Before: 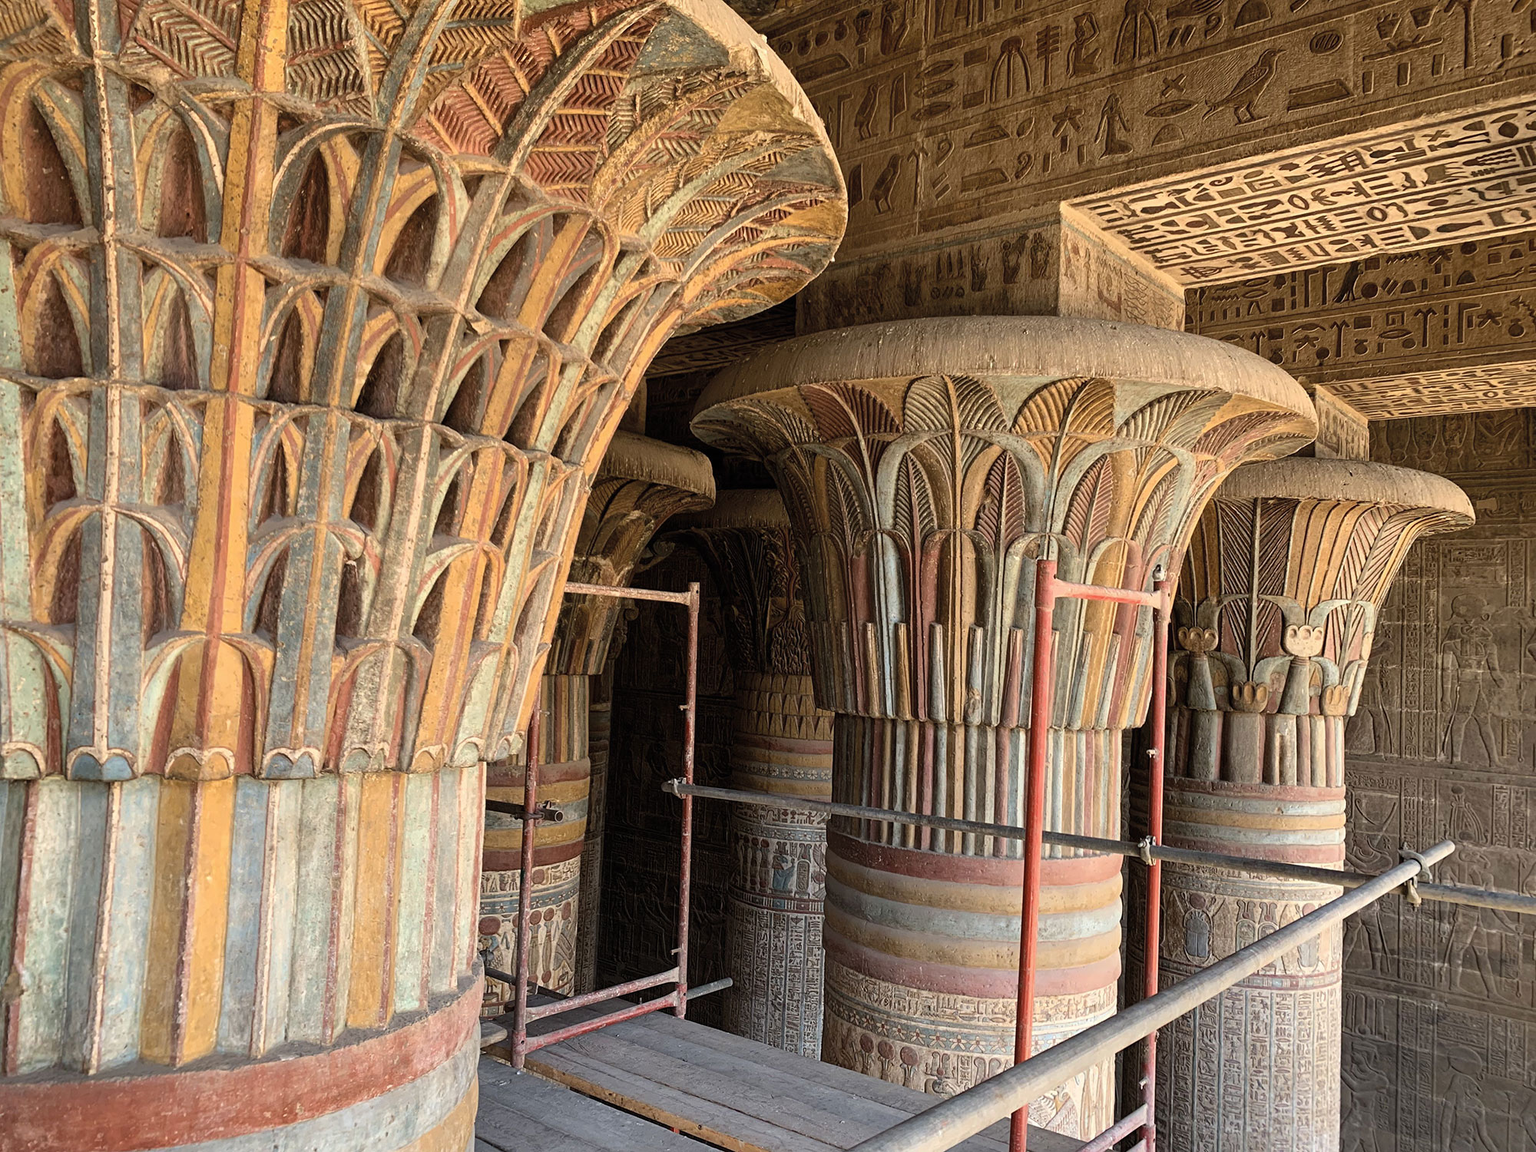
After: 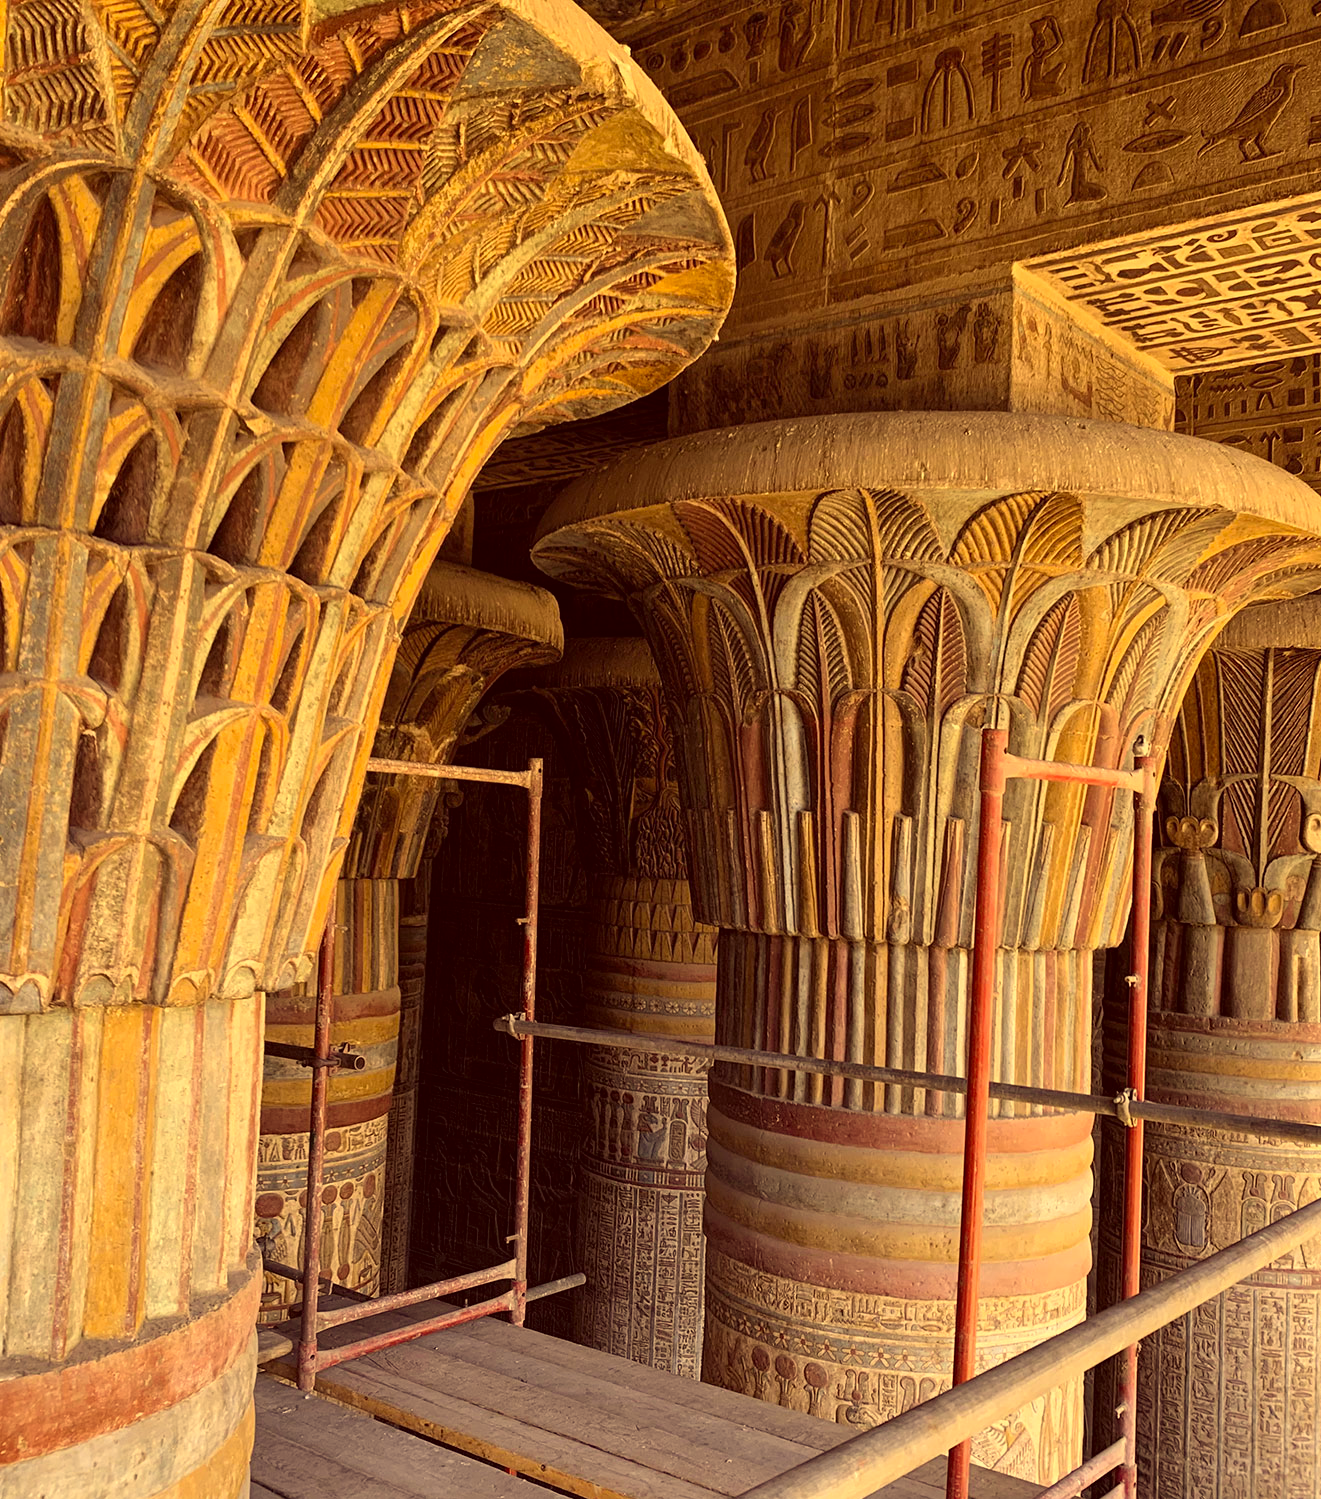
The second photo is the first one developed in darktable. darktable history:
crop and rotate: left 18.442%, right 15.508%
color correction: highlights a* 10.12, highlights b* 39.04, shadows a* 14.62, shadows b* 3.37
